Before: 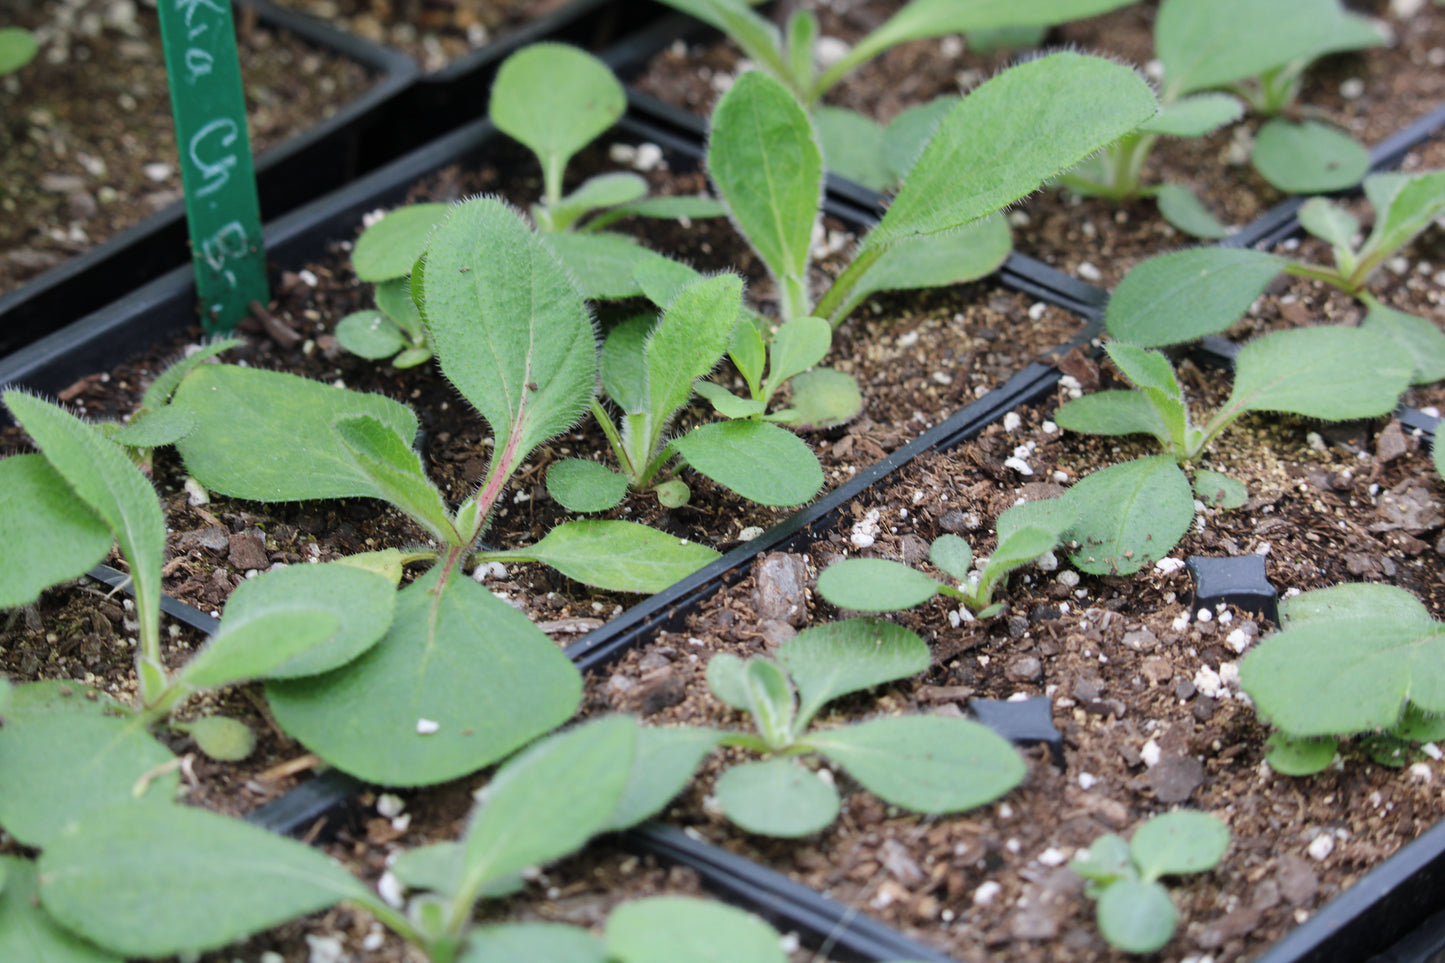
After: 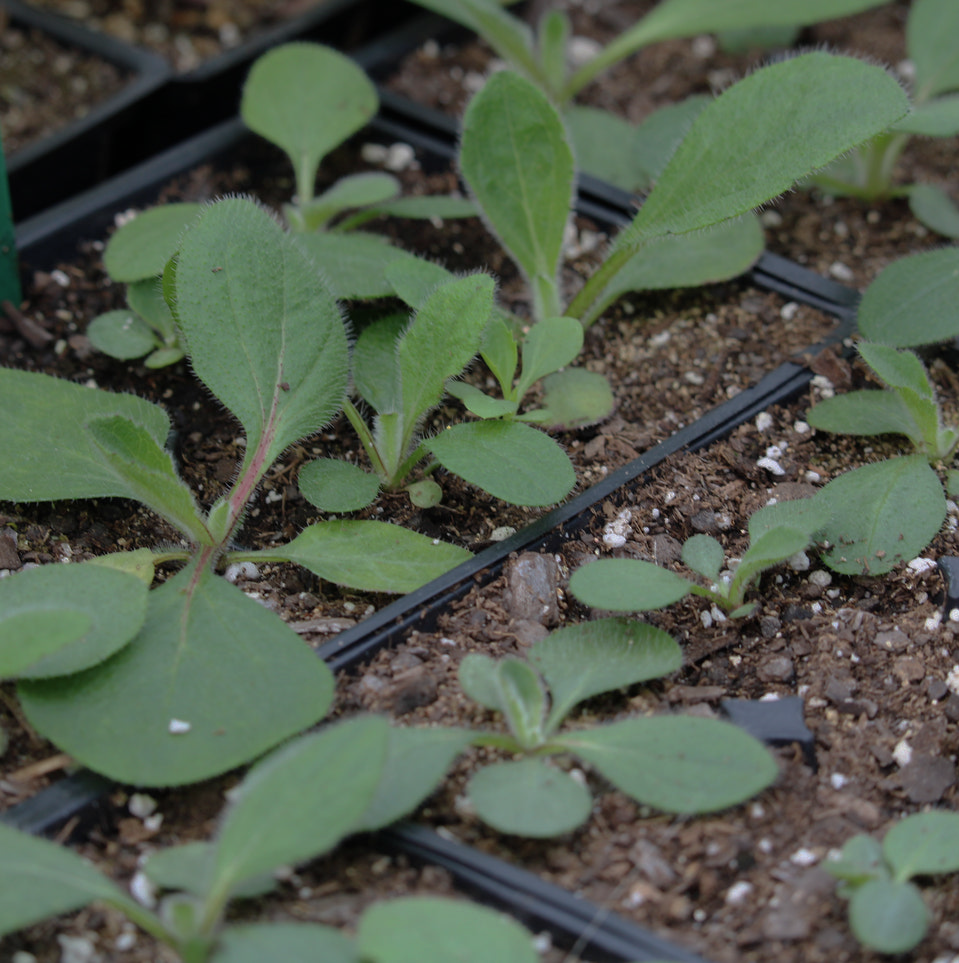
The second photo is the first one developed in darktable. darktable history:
exposure: exposure -0.115 EV, compensate exposure bias true, compensate highlight preservation false
base curve: curves: ch0 [(0, 0) (0.826, 0.587) (1, 1)], preserve colors none
crop: left 17.182%, right 16.433%
